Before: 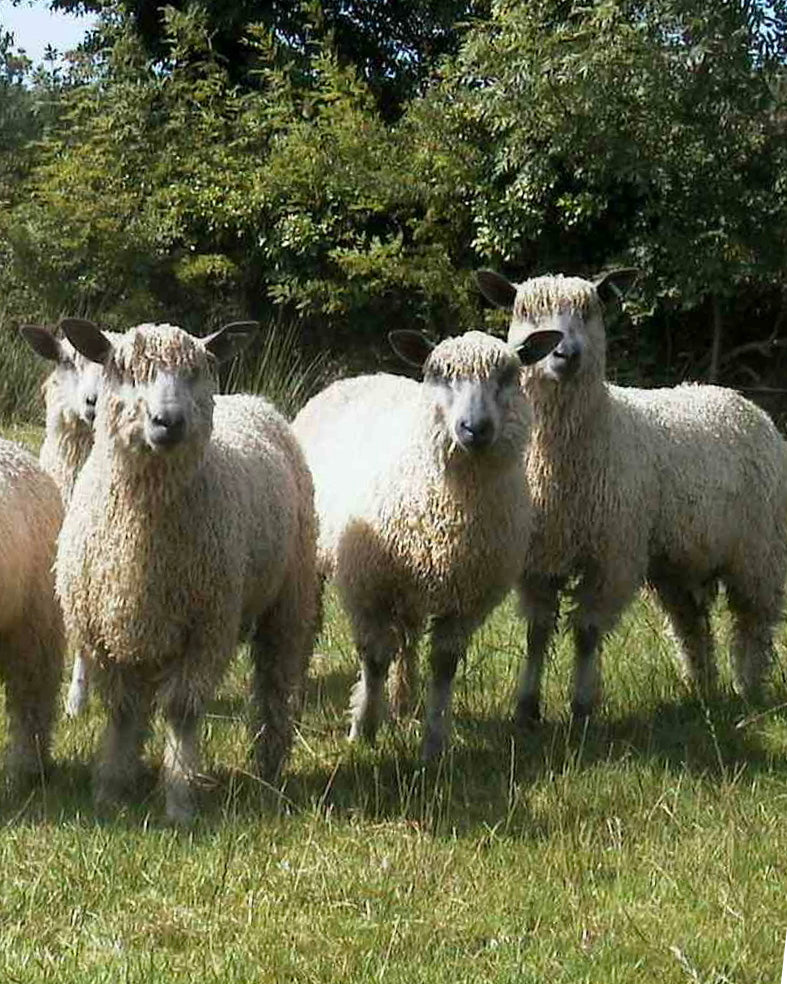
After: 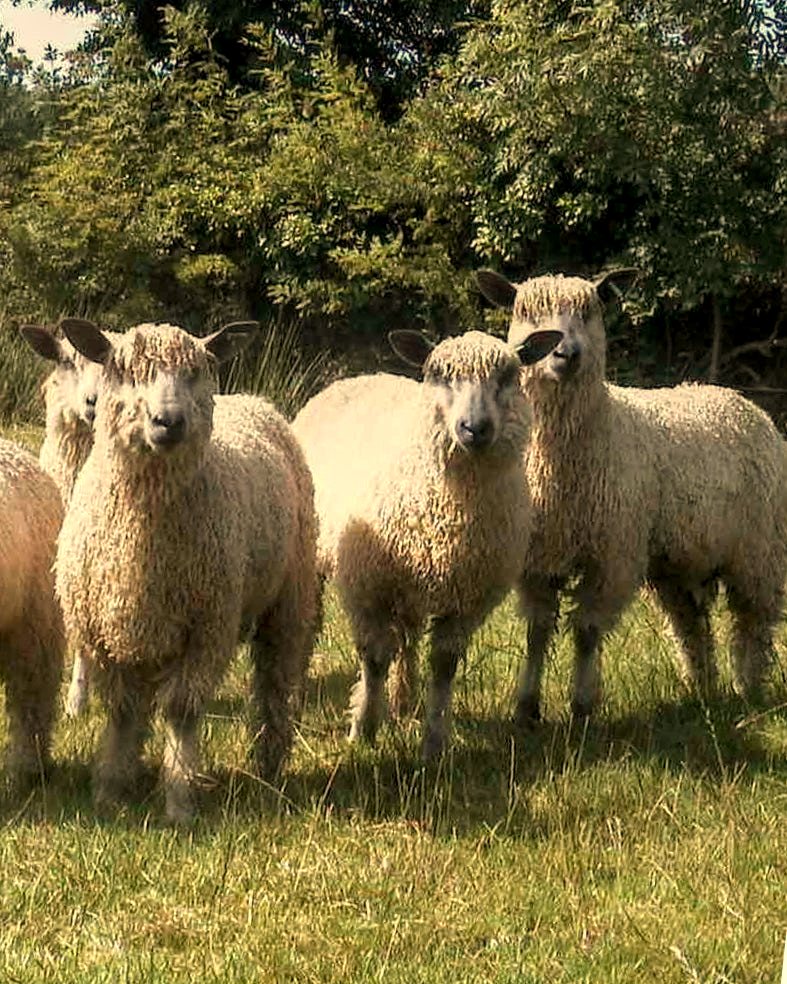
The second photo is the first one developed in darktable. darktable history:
local contrast: detail 130%
white balance: red 1.138, green 0.996, blue 0.812
